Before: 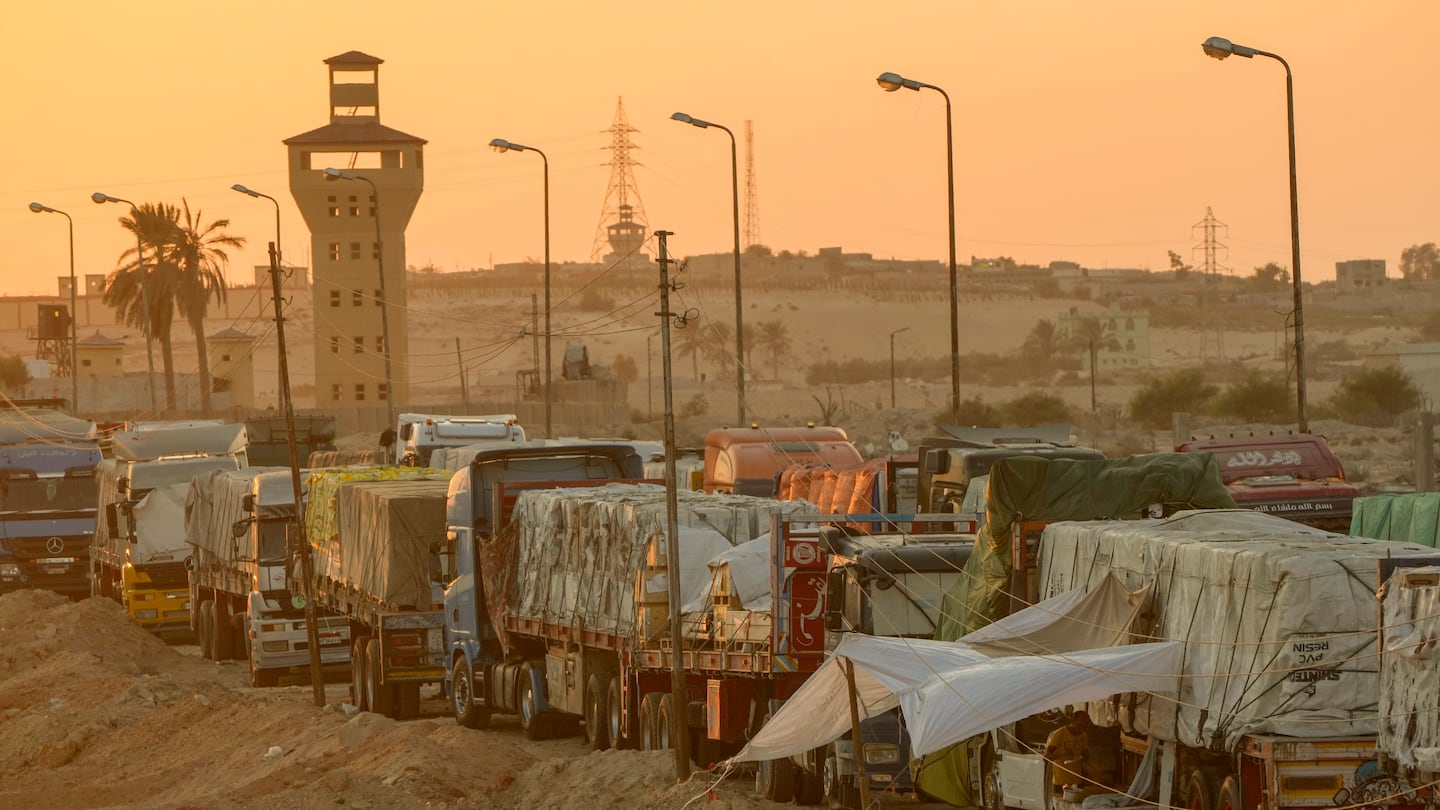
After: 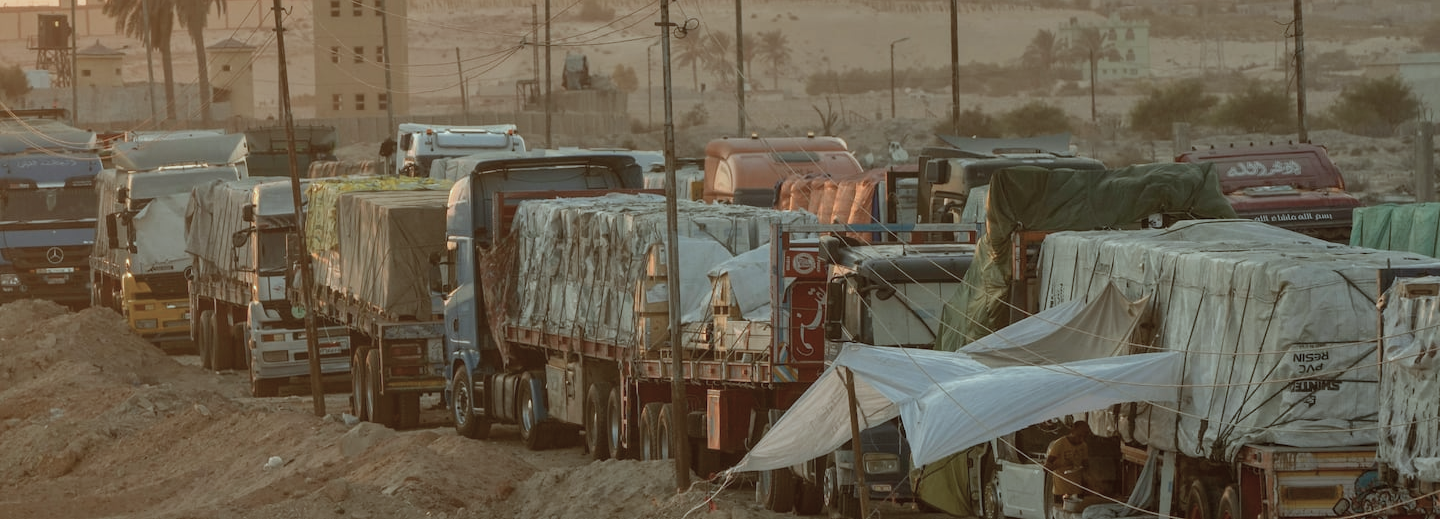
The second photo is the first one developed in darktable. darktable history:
crop and rotate: top 35.897%
color correction: highlights a* -13.16, highlights b* -17.86, saturation 0.701
